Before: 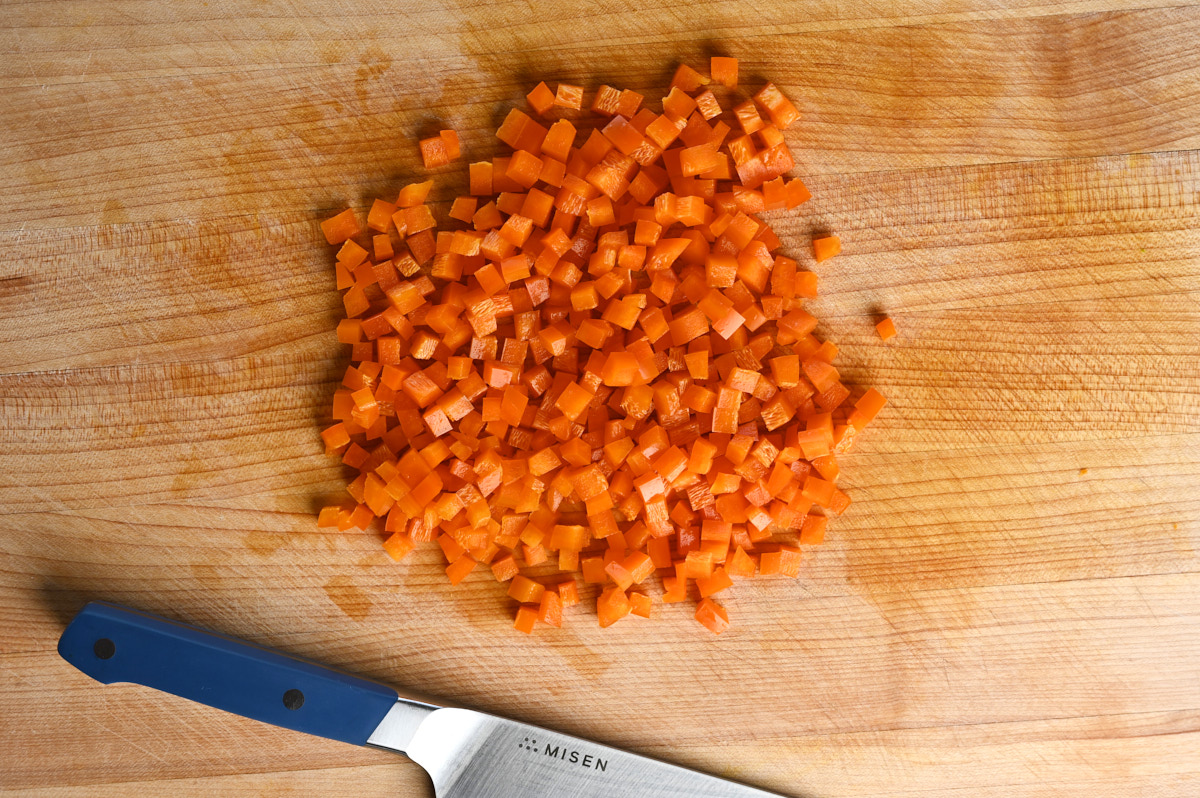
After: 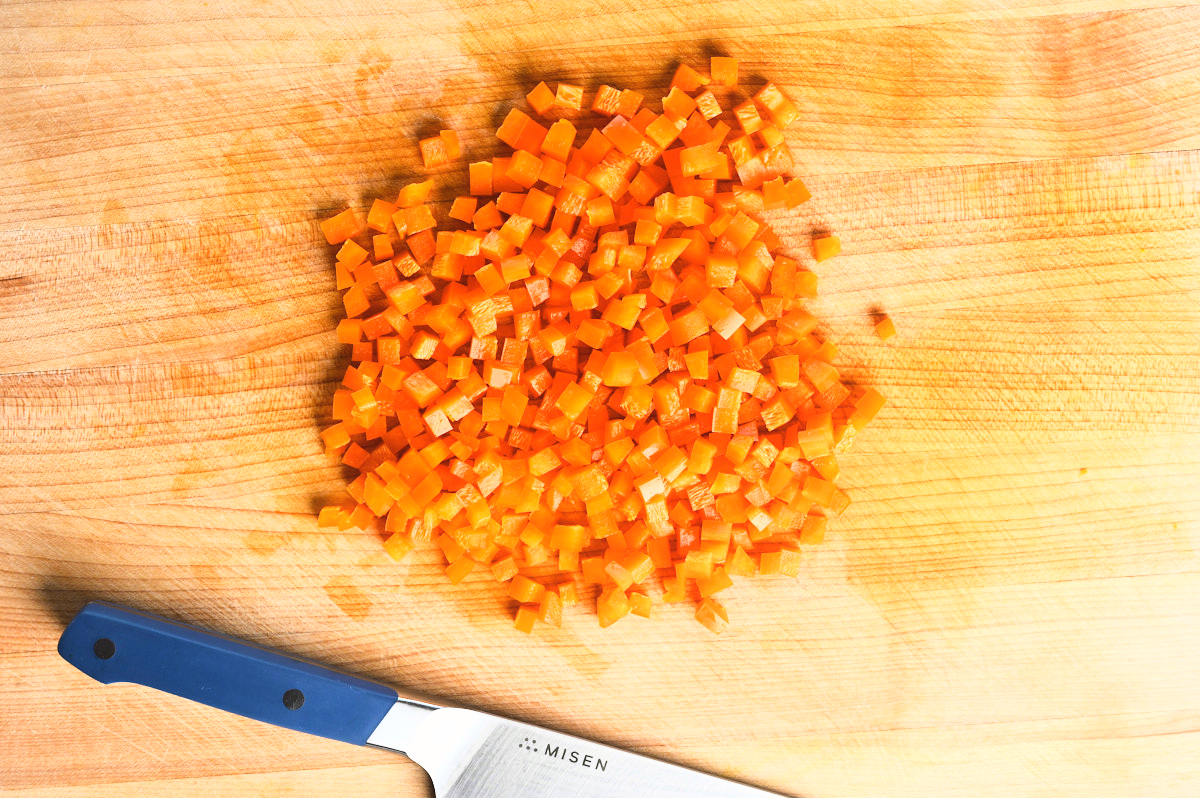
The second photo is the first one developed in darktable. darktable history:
contrast equalizer: octaves 7, y [[0.6 ×6], [0.55 ×6], [0 ×6], [0 ×6], [0 ×6]], mix -0.2
base curve: curves: ch0 [(0, 0) (0.018, 0.026) (0.143, 0.37) (0.33, 0.731) (0.458, 0.853) (0.735, 0.965) (0.905, 0.986) (1, 1)]
